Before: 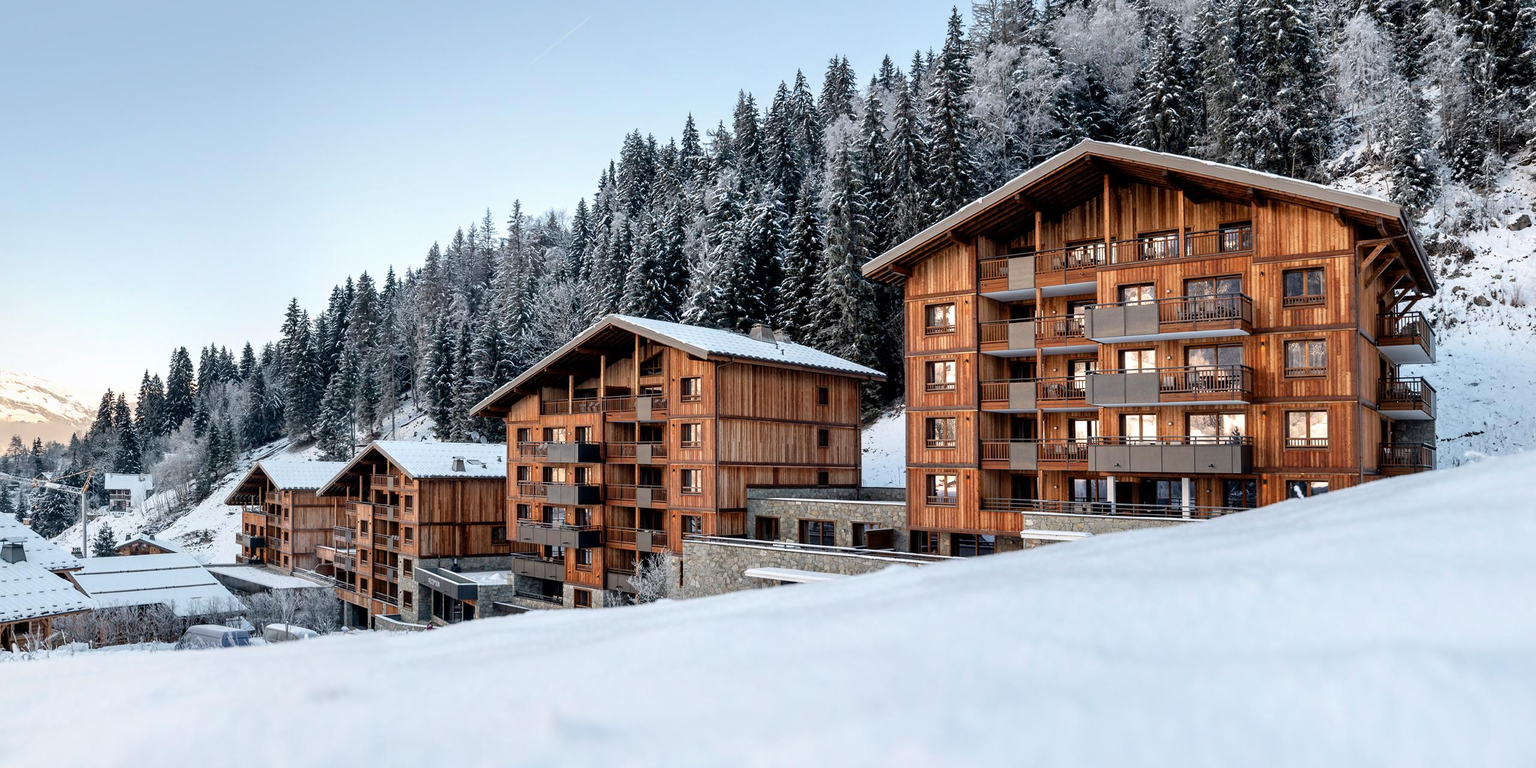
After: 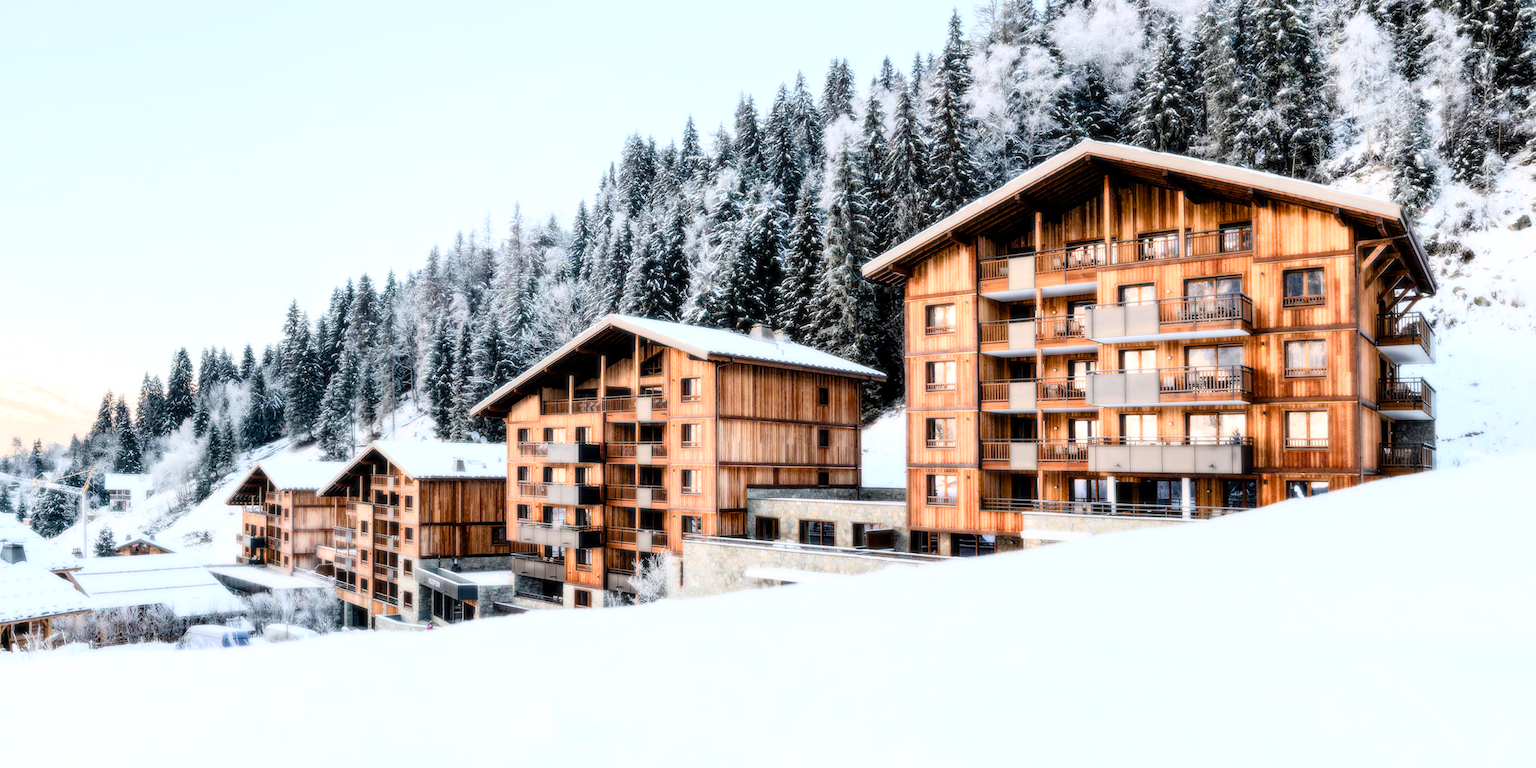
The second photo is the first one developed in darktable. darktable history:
bloom: size 0%, threshold 54.82%, strength 8.31%
color balance rgb: shadows lift › chroma 1%, shadows lift › hue 113°, highlights gain › chroma 0.2%, highlights gain › hue 333°, perceptual saturation grading › global saturation 20%, perceptual saturation grading › highlights -50%, perceptual saturation grading › shadows 25%, contrast -10%
tone curve: curves: ch0 [(0, 0) (0.004, 0.001) (0.133, 0.112) (0.325, 0.362) (0.832, 0.893) (1, 1)], color space Lab, linked channels, preserve colors none
